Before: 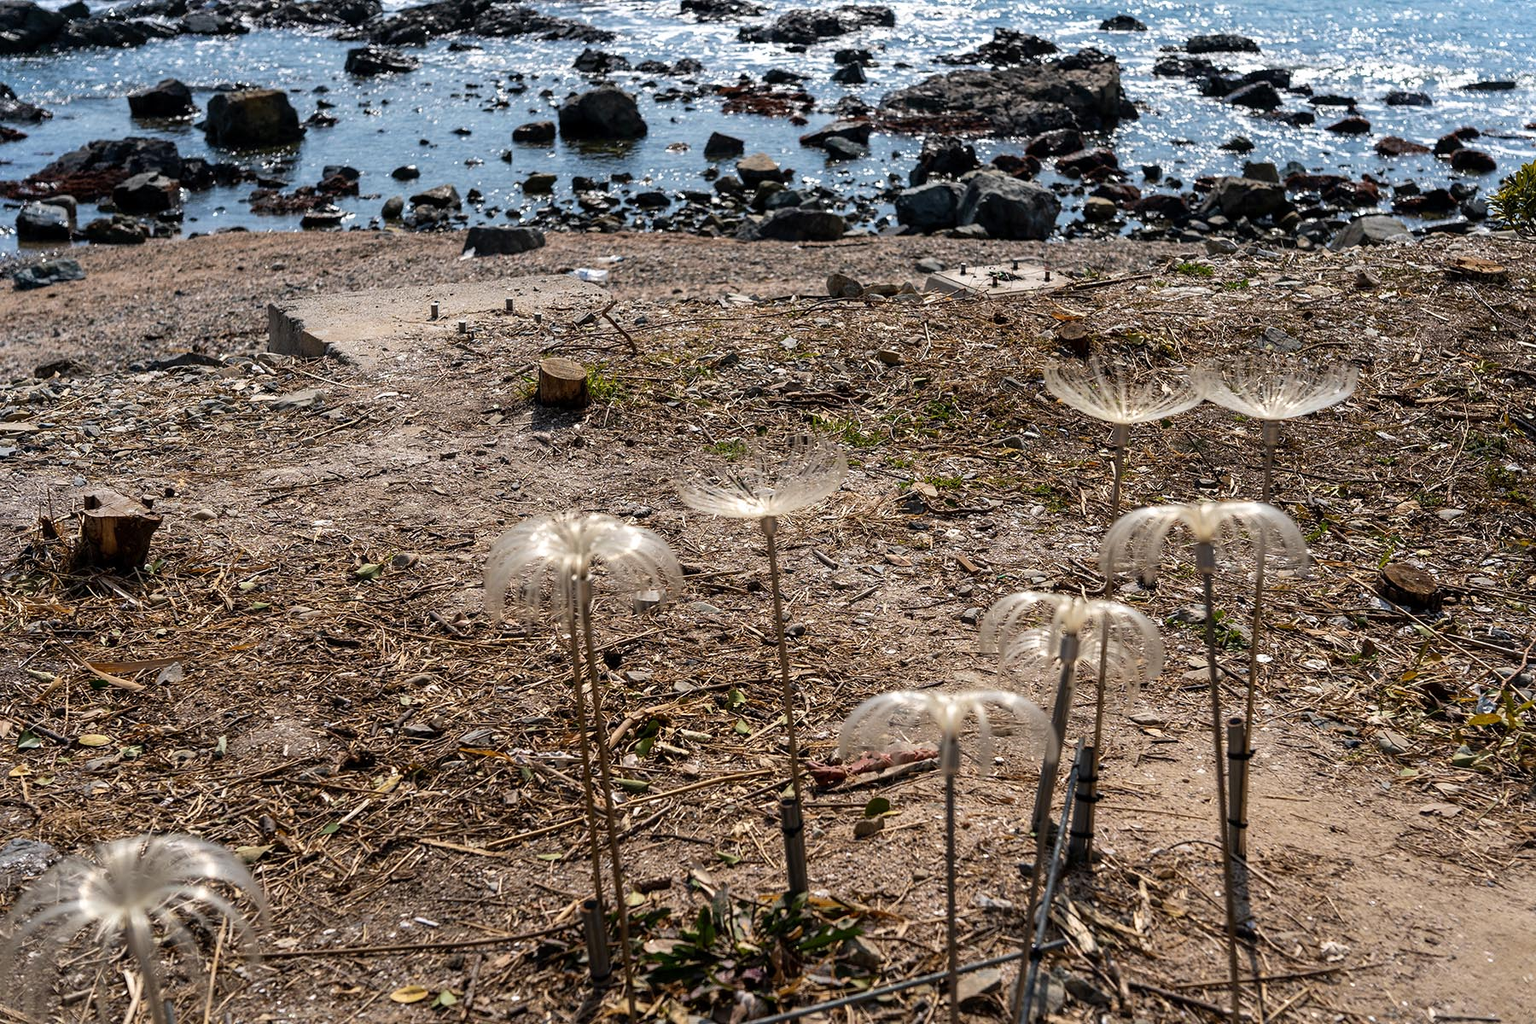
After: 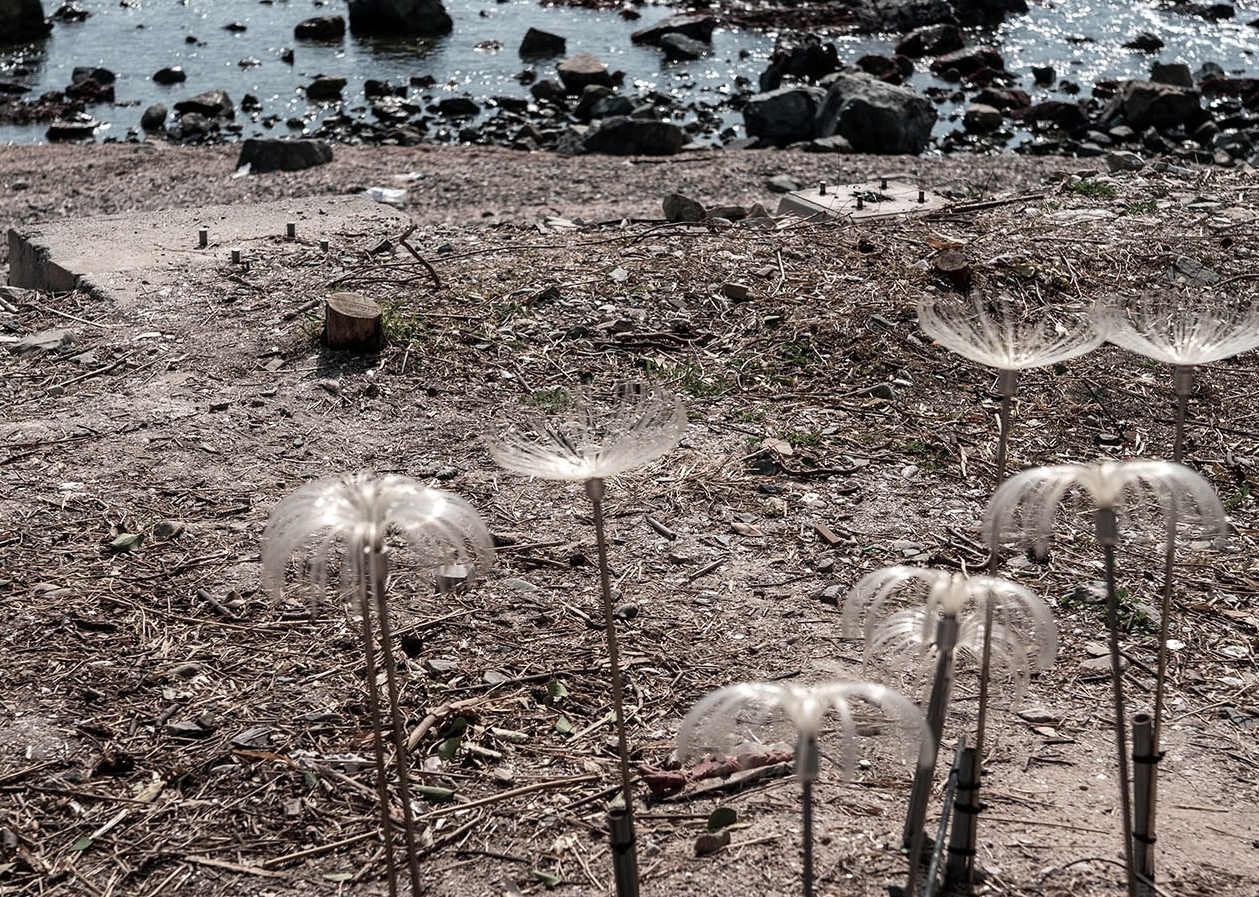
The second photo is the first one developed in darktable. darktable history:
contrast brightness saturation: contrast 0.1, saturation -0.3
color contrast: blue-yellow contrast 0.62
crop and rotate: left 17.046%, top 10.659%, right 12.989%, bottom 14.553%
